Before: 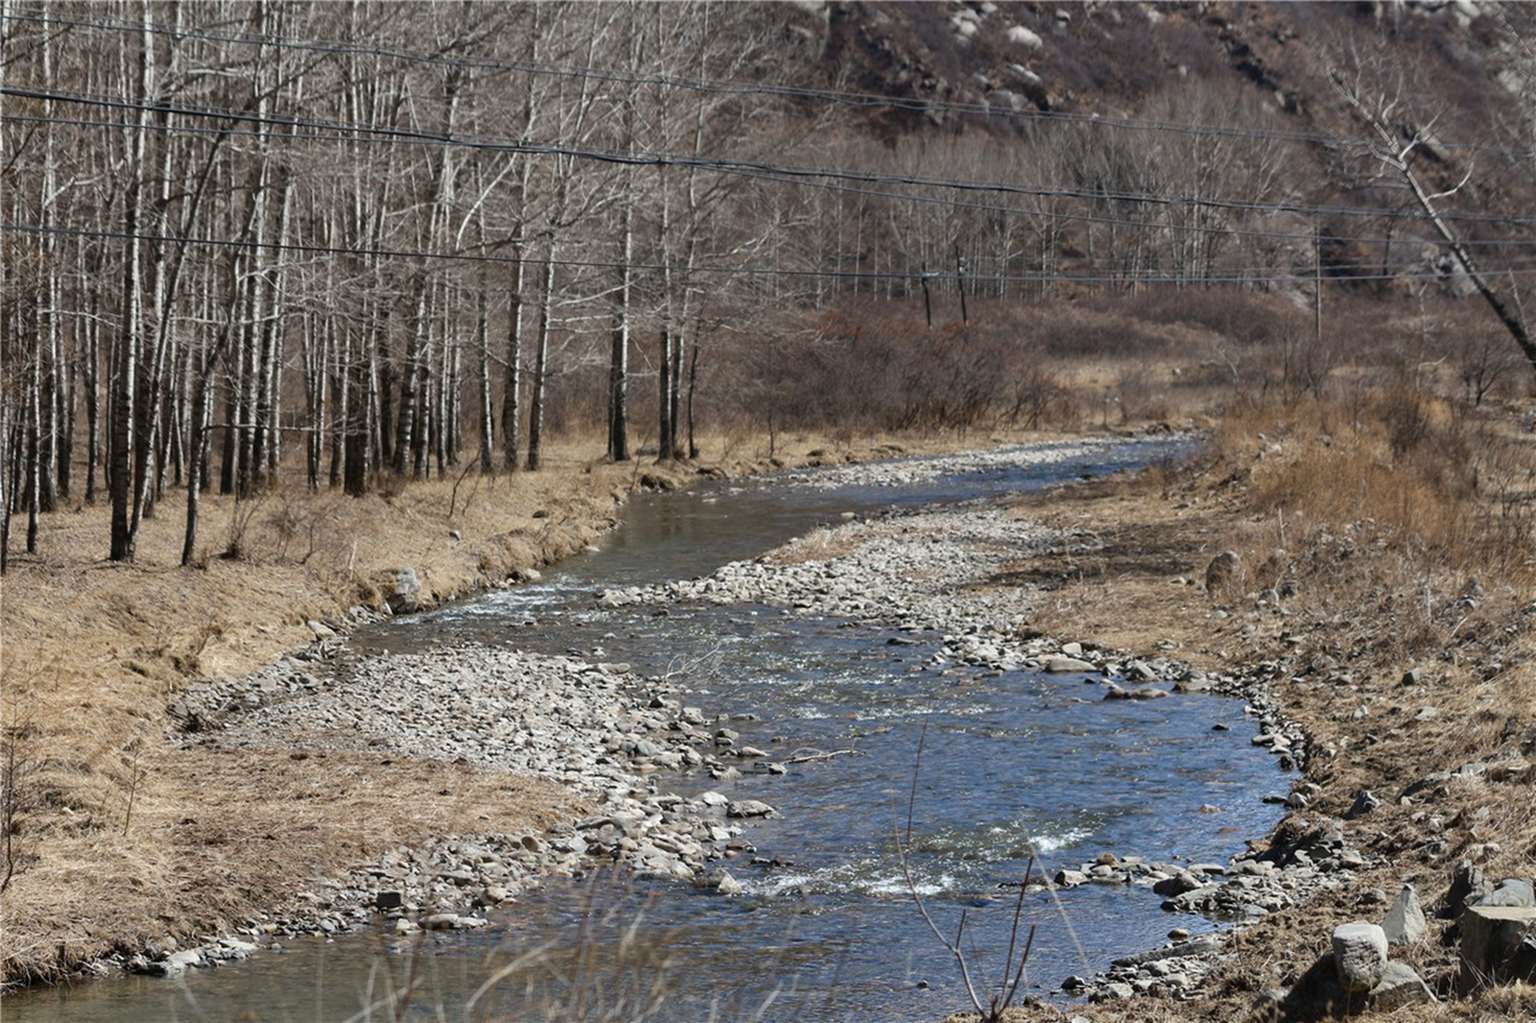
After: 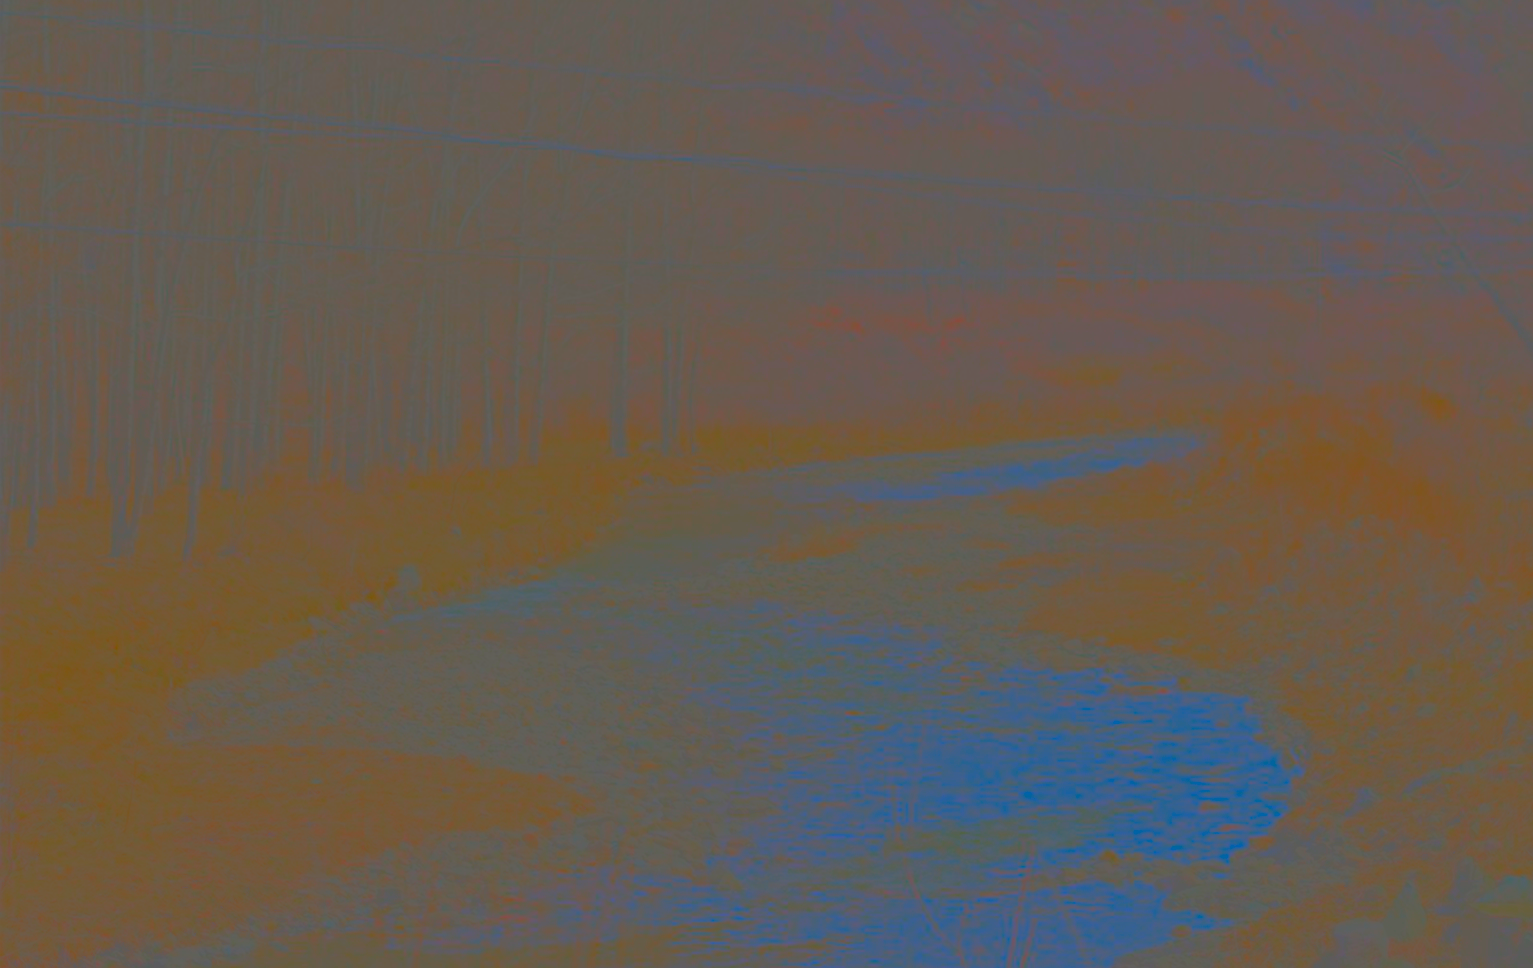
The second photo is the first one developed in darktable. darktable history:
crop: top 0.413%, right 0.257%, bottom 5.046%
contrast brightness saturation: contrast -0.979, brightness -0.165, saturation 0.743
